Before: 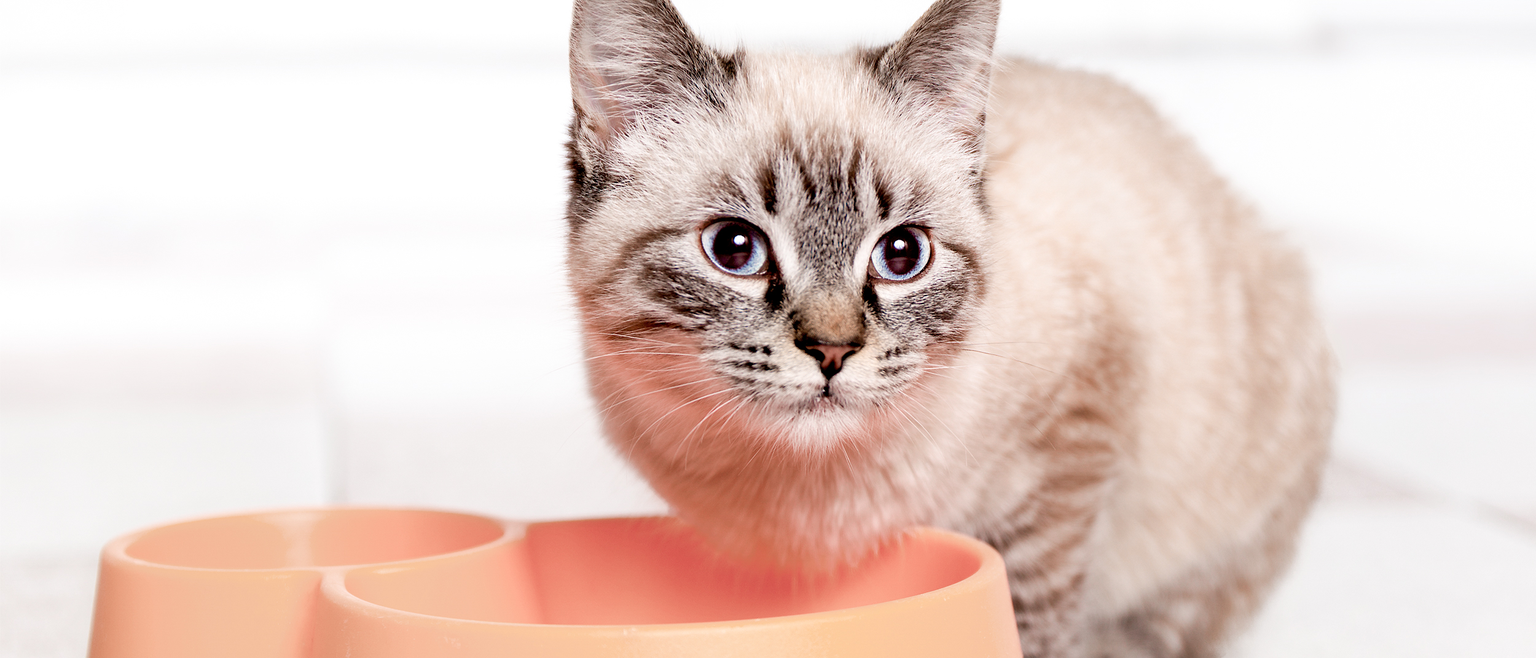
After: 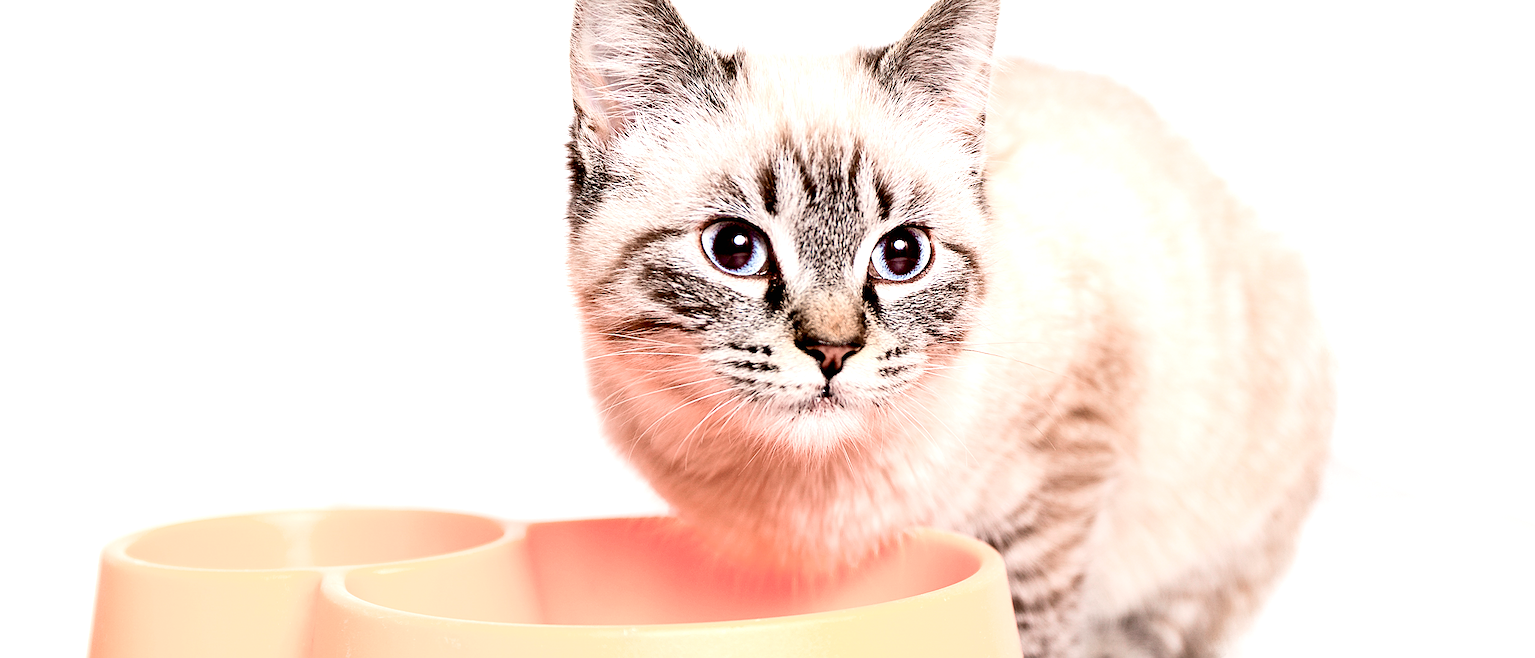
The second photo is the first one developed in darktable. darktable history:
contrast brightness saturation: contrast 0.219
exposure: black level correction 0, exposure 0.499 EV, compensate highlight preservation false
sharpen: on, module defaults
